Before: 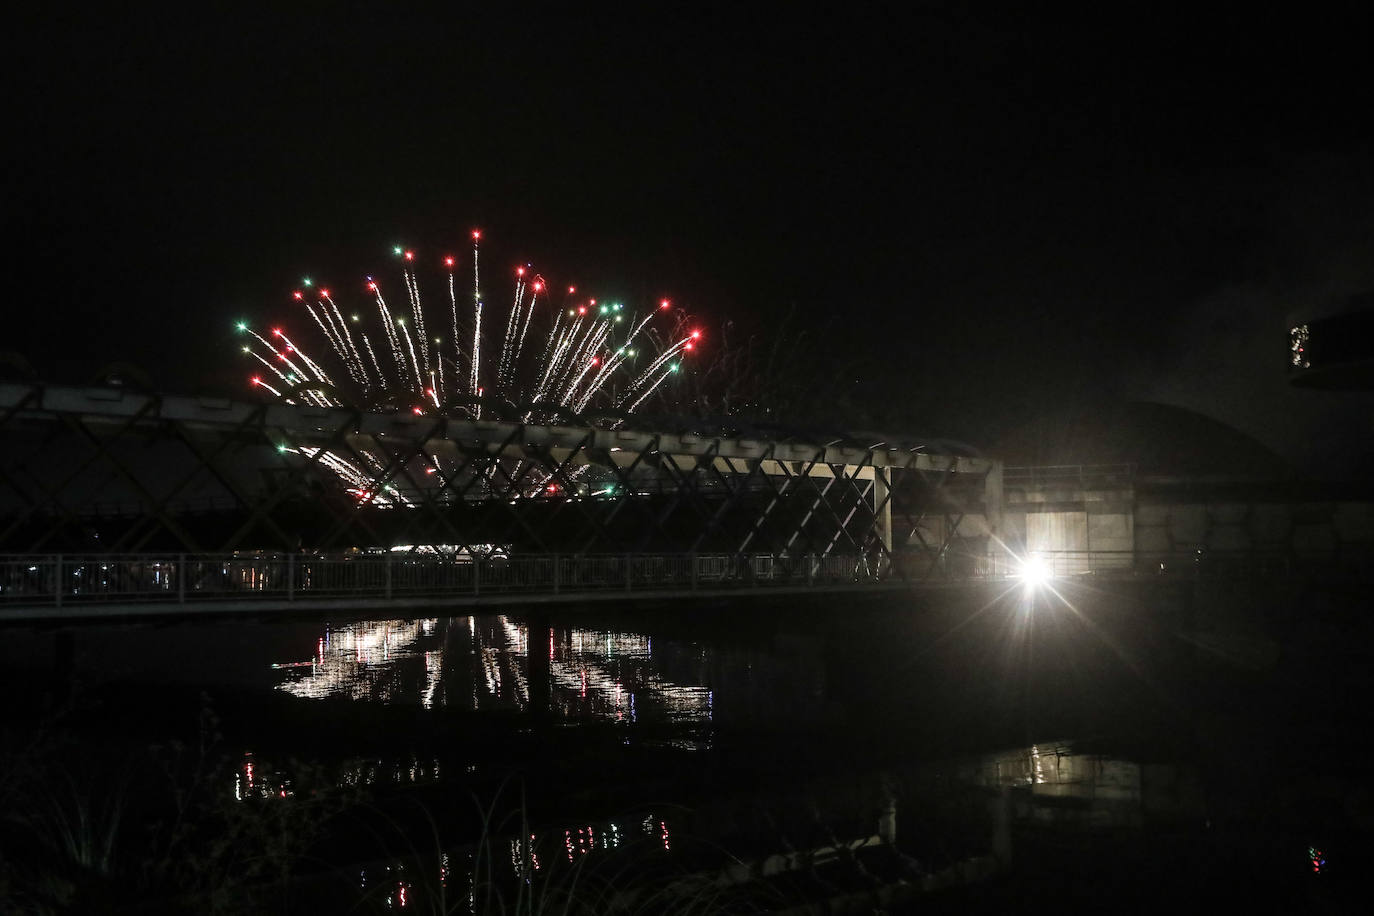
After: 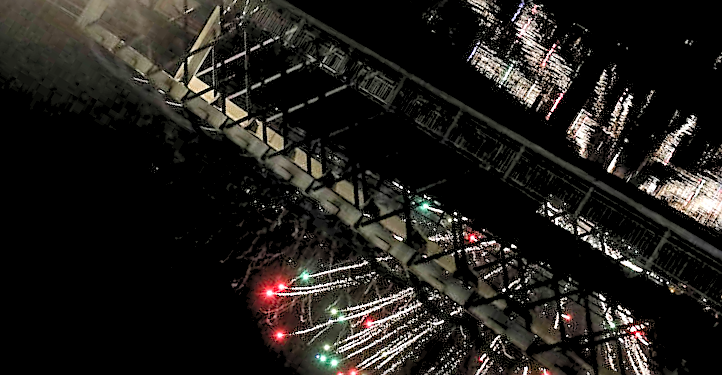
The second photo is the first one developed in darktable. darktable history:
local contrast: mode bilateral grid, contrast 20, coarseness 51, detail 119%, midtone range 0.2
crop and rotate: angle 148.24°, left 9.226%, top 15.601%, right 4.526%, bottom 17.147%
levels: black 0.062%, levels [0.072, 0.414, 0.976]
sharpen: amount 0.733
